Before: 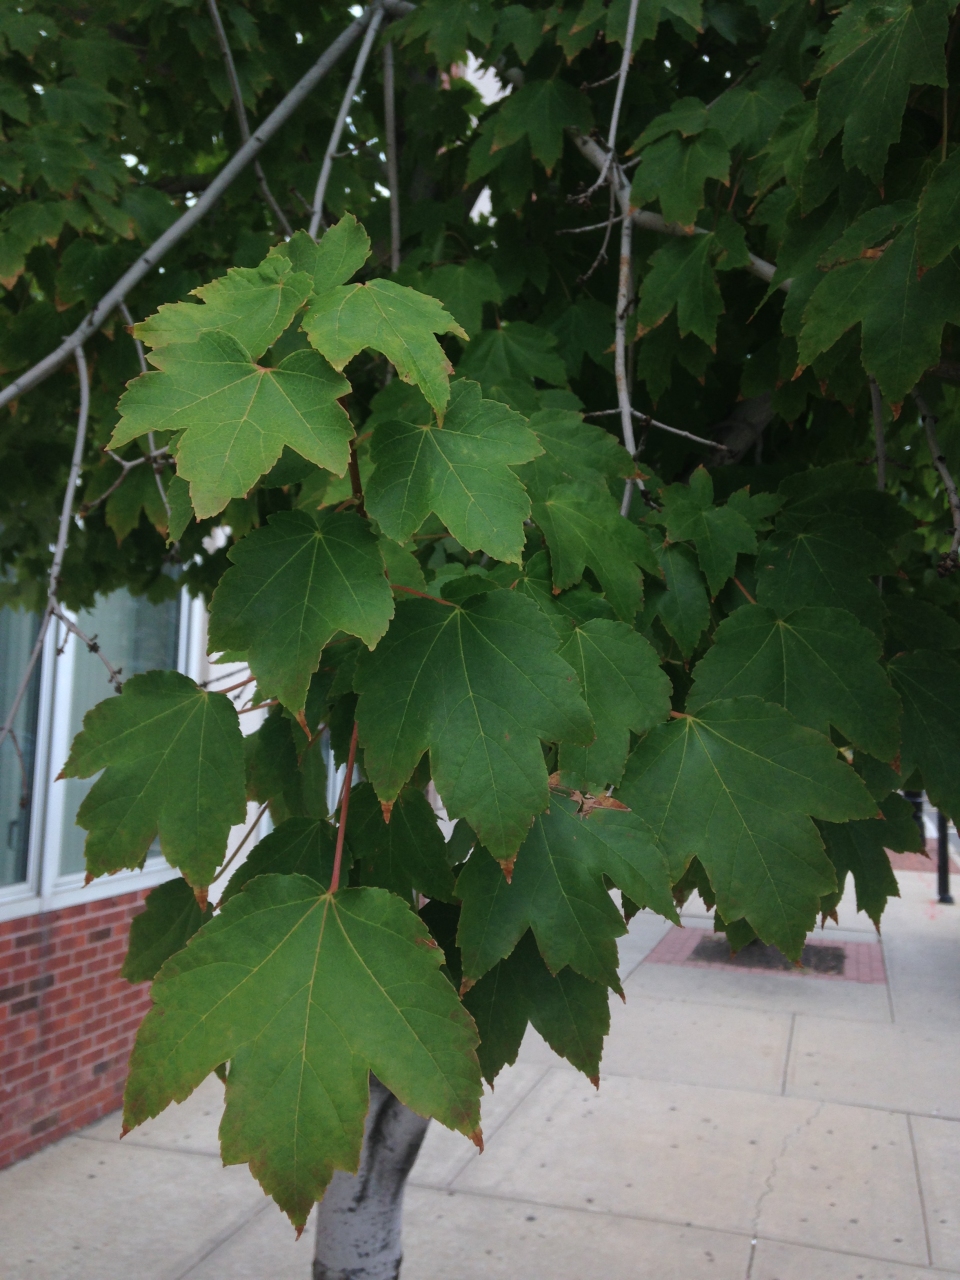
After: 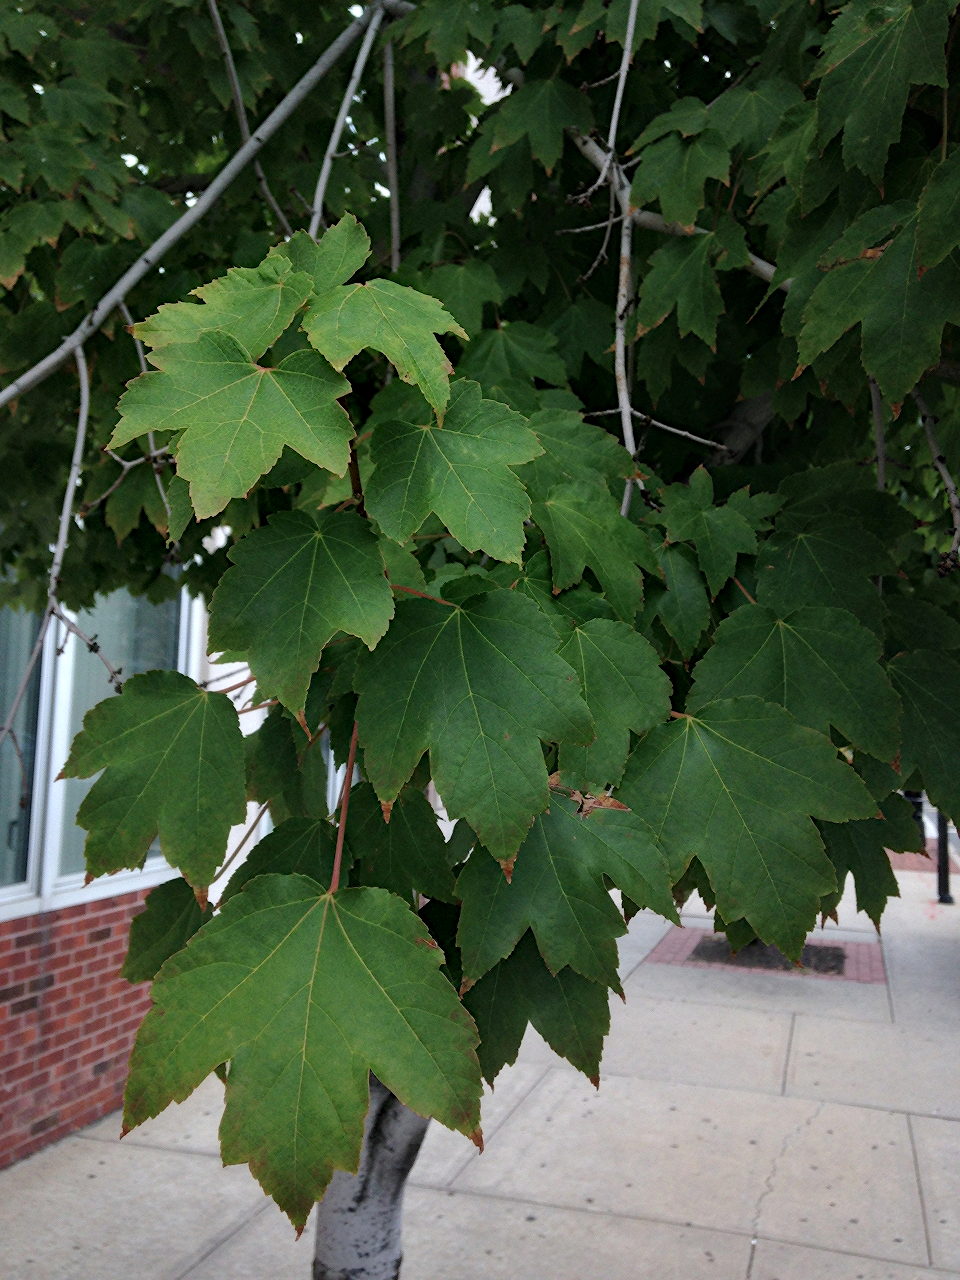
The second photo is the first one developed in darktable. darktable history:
diffuse or sharpen "deblur": iterations 25, radius span 10, edge sensitivity 3, edge threshold 1, 1st order anisotropy 100%, 3rd order anisotropy 100%, 1st order speed -25%, 2nd order speed 12.5%, 3rd order speed -50%, 4th order speed 25%
diffuse or sharpen "sharpen": edge sensitivity 1, 1st order anisotropy 100%, 2nd order anisotropy 100%, 3rd order anisotropy 100%, 4th order anisotropy 100%, 1st order speed -25%, 2nd order speed -25%, 3rd order speed -29.87%, 4th order speed -30.13%
contrast equalizer: y [[0.514, 0.573, 0.581, 0.508, 0.5, 0.5], [0.5 ×6], [0.5 ×6], [0 ×6], [0 ×6]], mix 0.79
